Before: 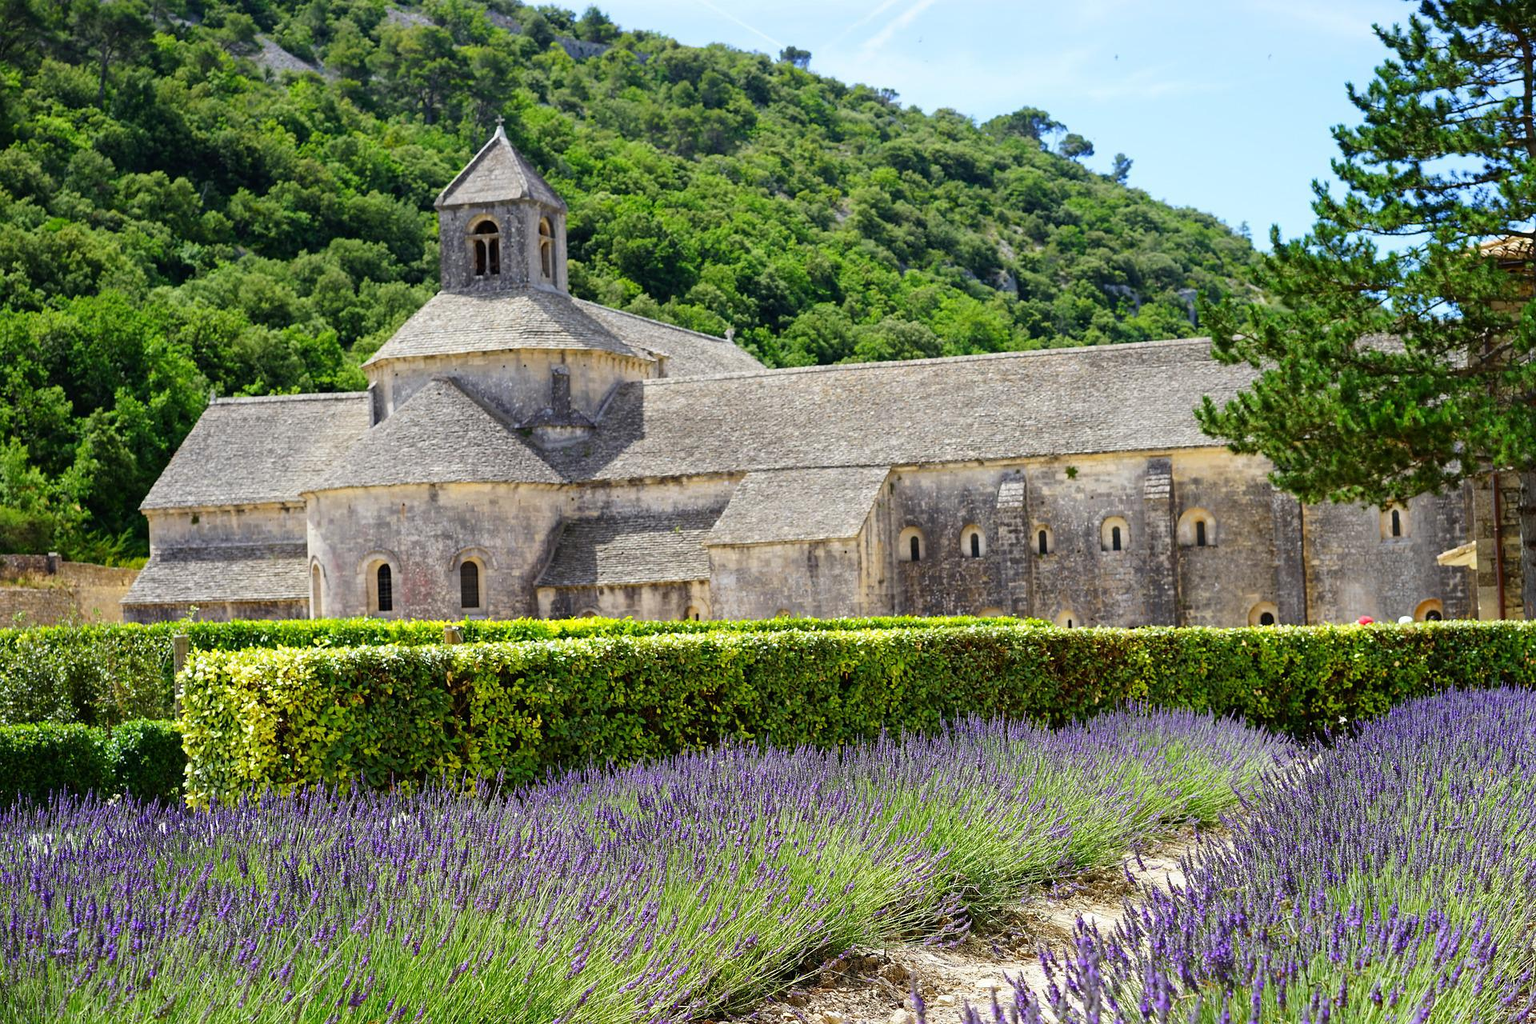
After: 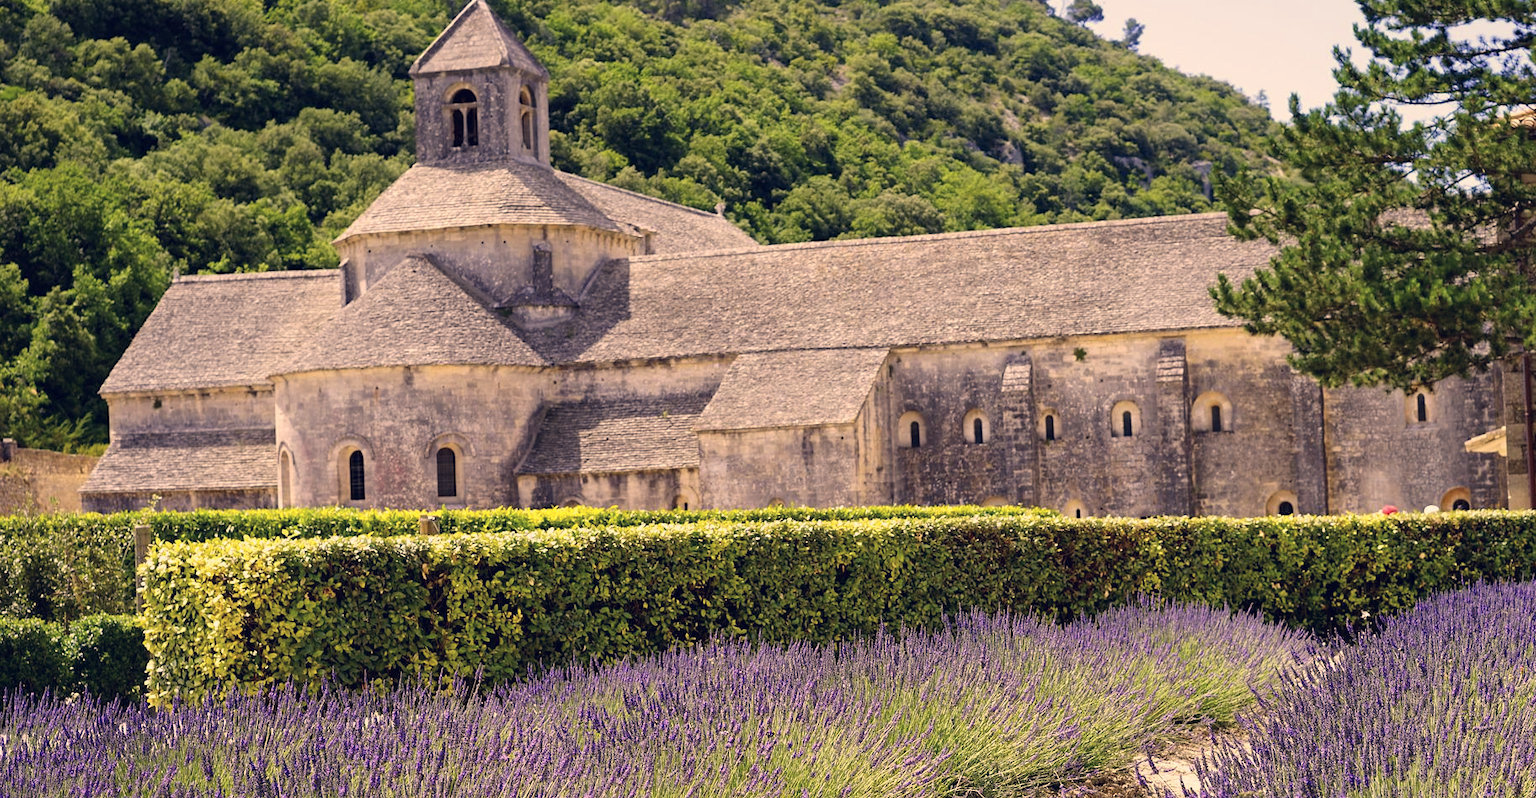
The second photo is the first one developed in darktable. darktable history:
color correction: highlights a* 19.59, highlights b* 27.49, shadows a* 3.46, shadows b* -17.28, saturation 0.73
crop and rotate: left 2.991%, top 13.302%, right 1.981%, bottom 12.636%
